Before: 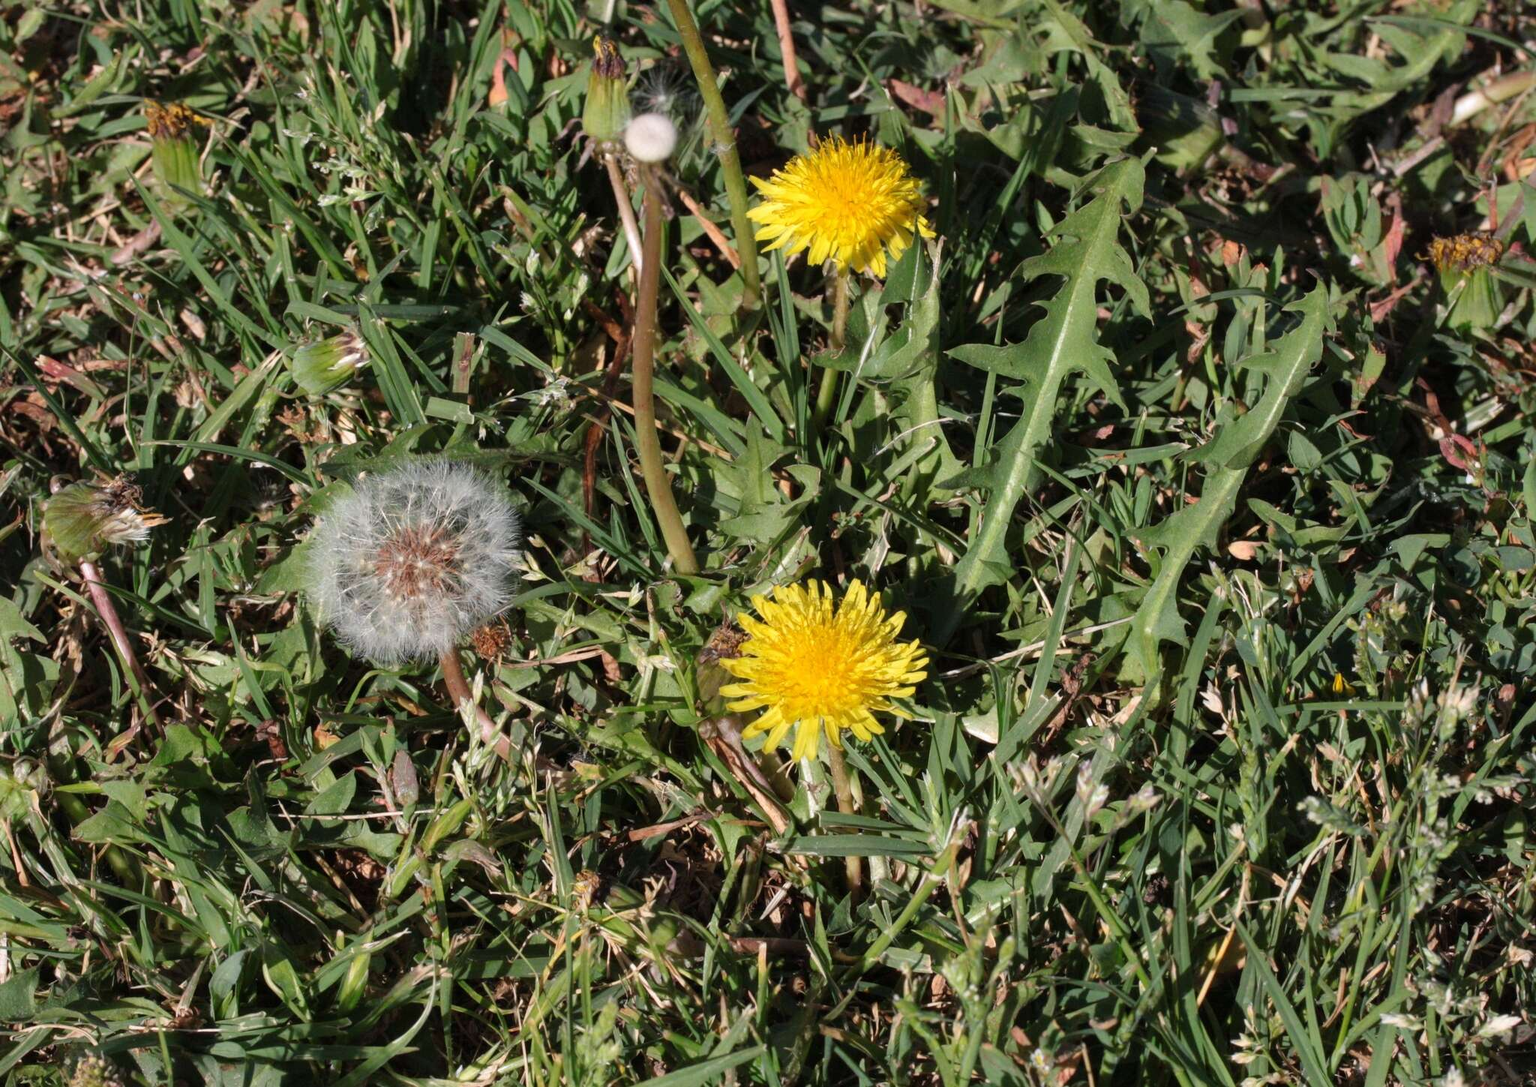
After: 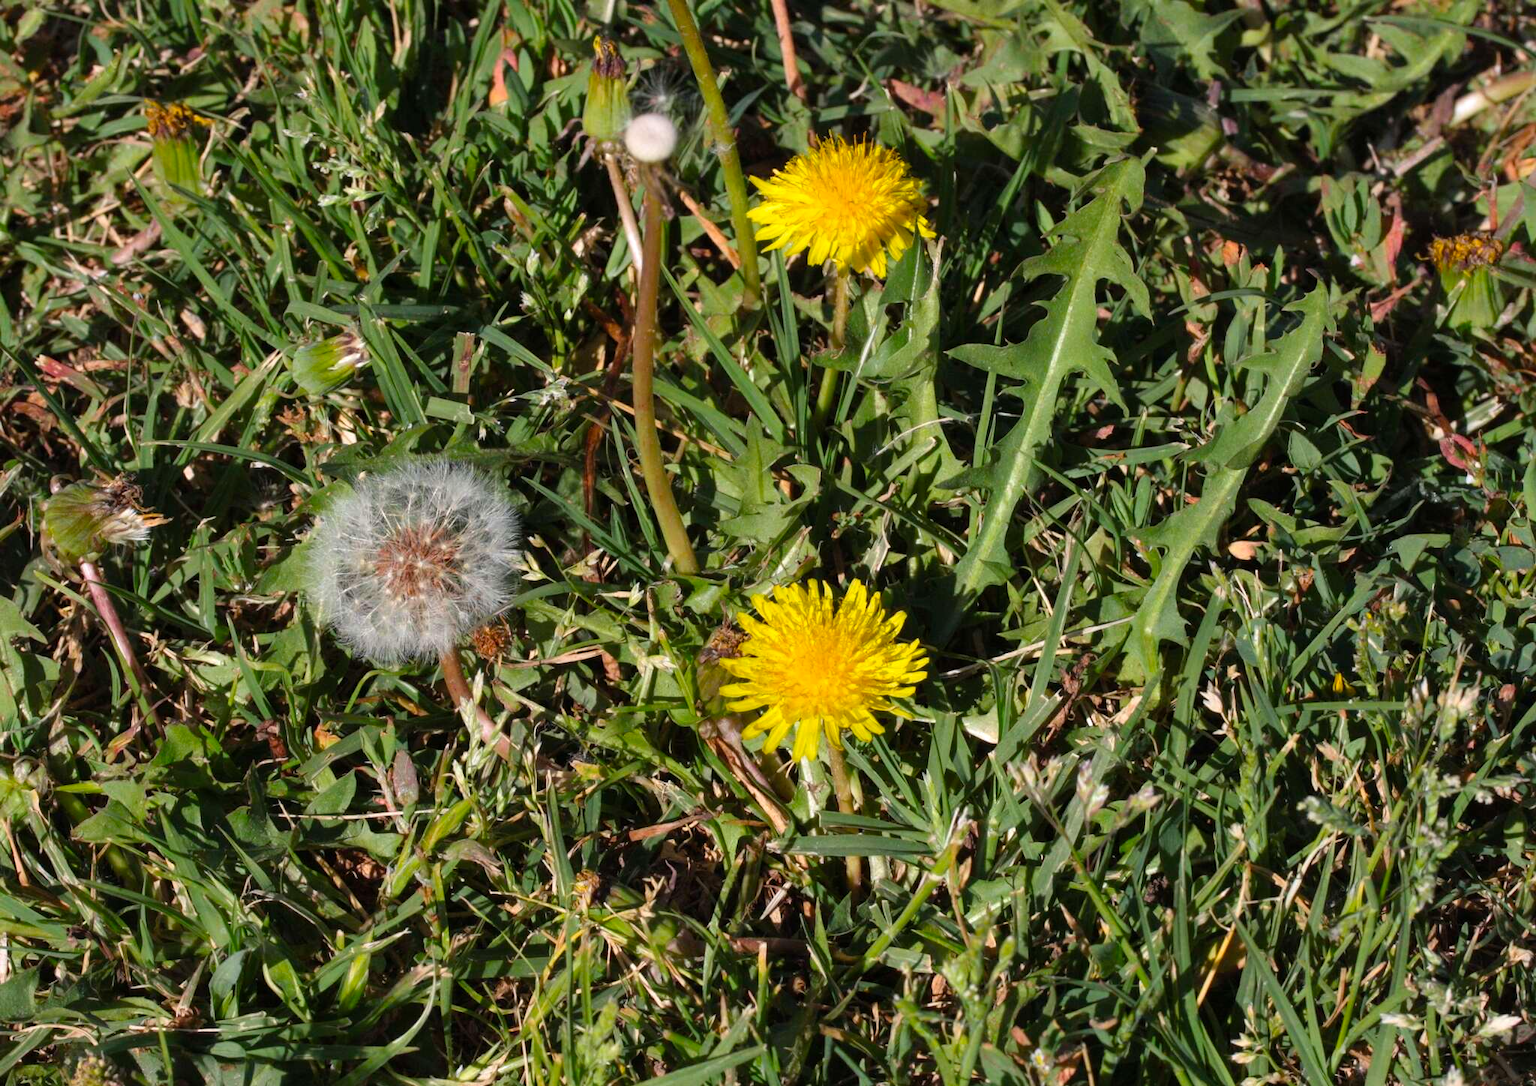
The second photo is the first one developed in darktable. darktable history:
color balance rgb: perceptual saturation grading › global saturation 29.973%, global vibrance 4.904%, contrast 2.693%
